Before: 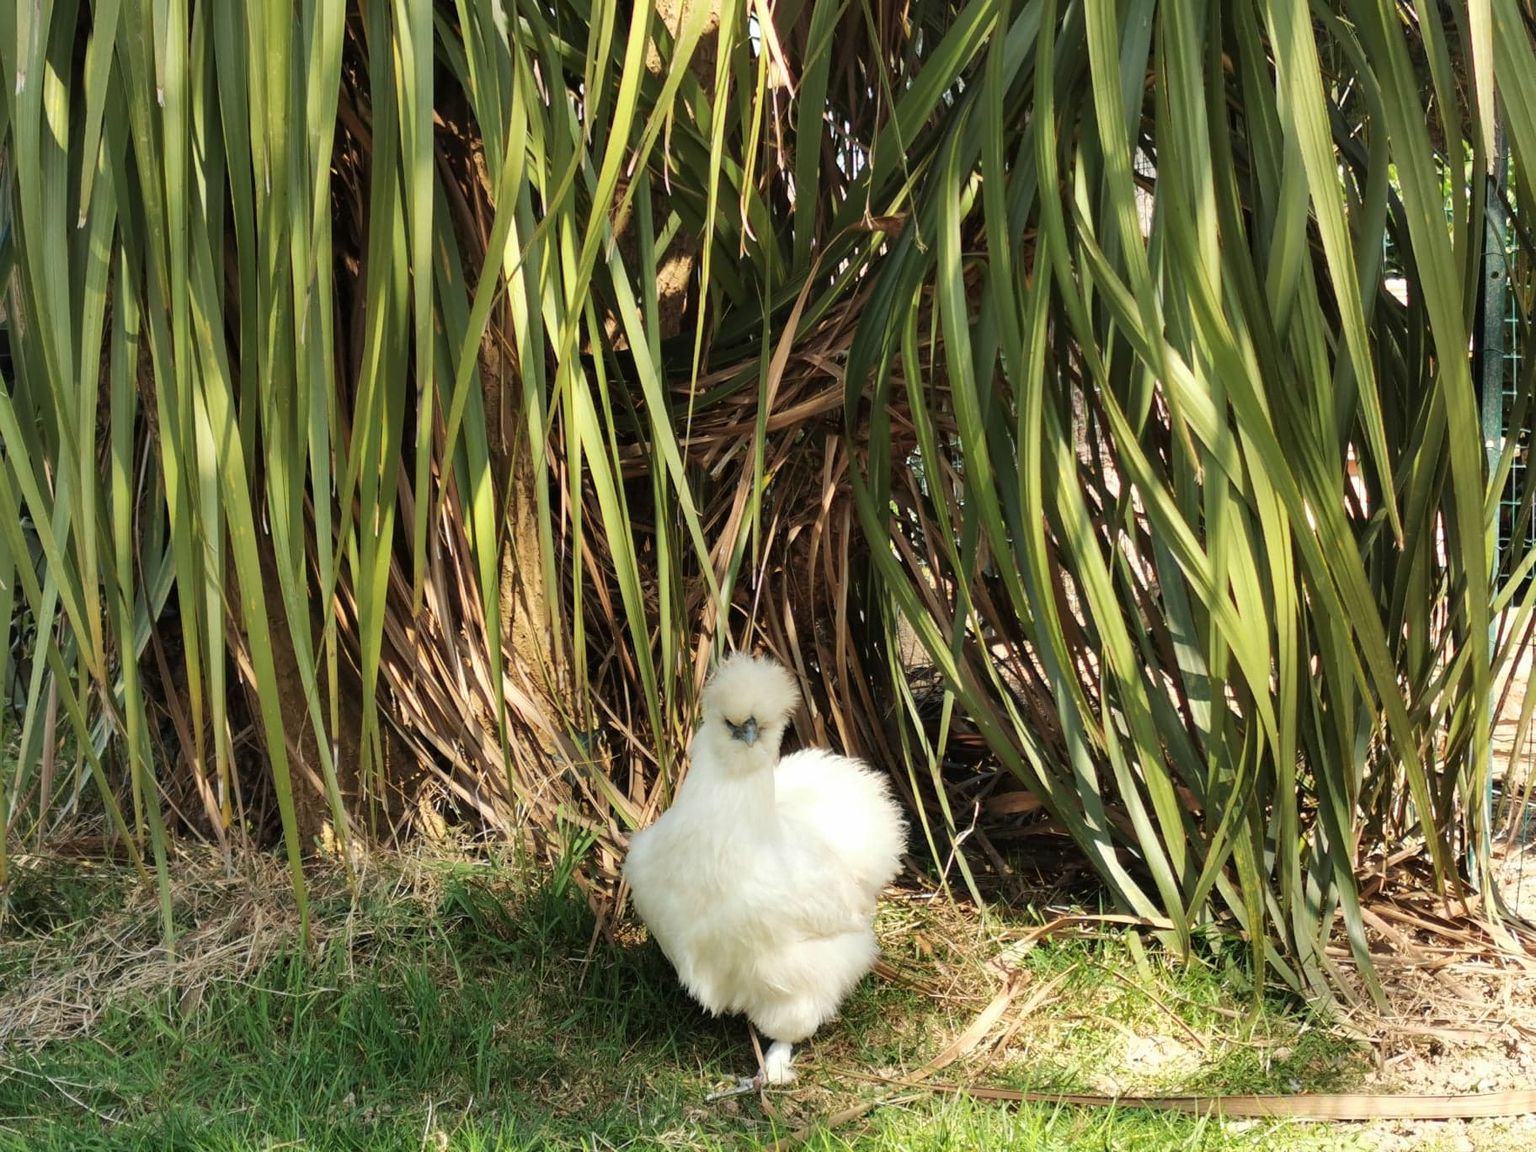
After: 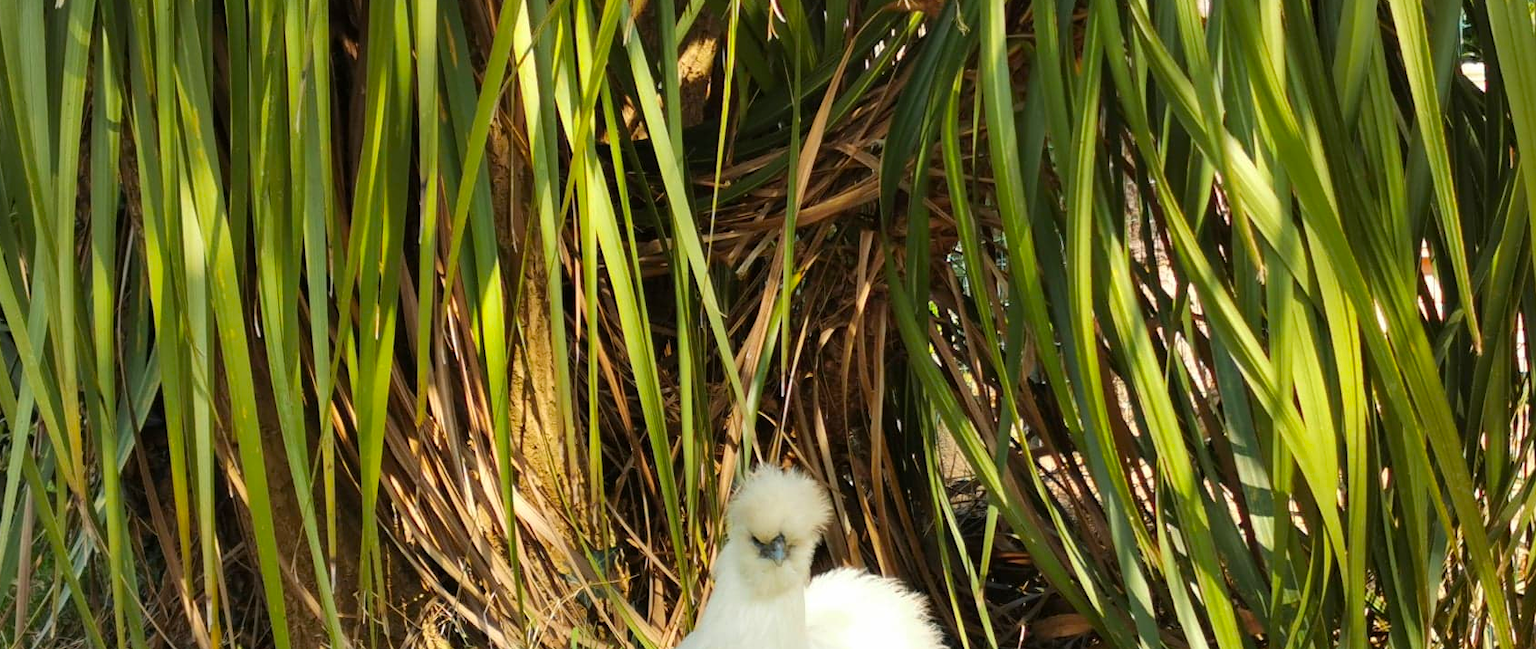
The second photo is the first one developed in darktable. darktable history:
color balance rgb: perceptual saturation grading › global saturation 20%, global vibrance 10%
crop: left 1.744%, top 19.225%, right 5.069%, bottom 28.357%
tone equalizer: on, module defaults
contrast brightness saturation: saturation 0.1
